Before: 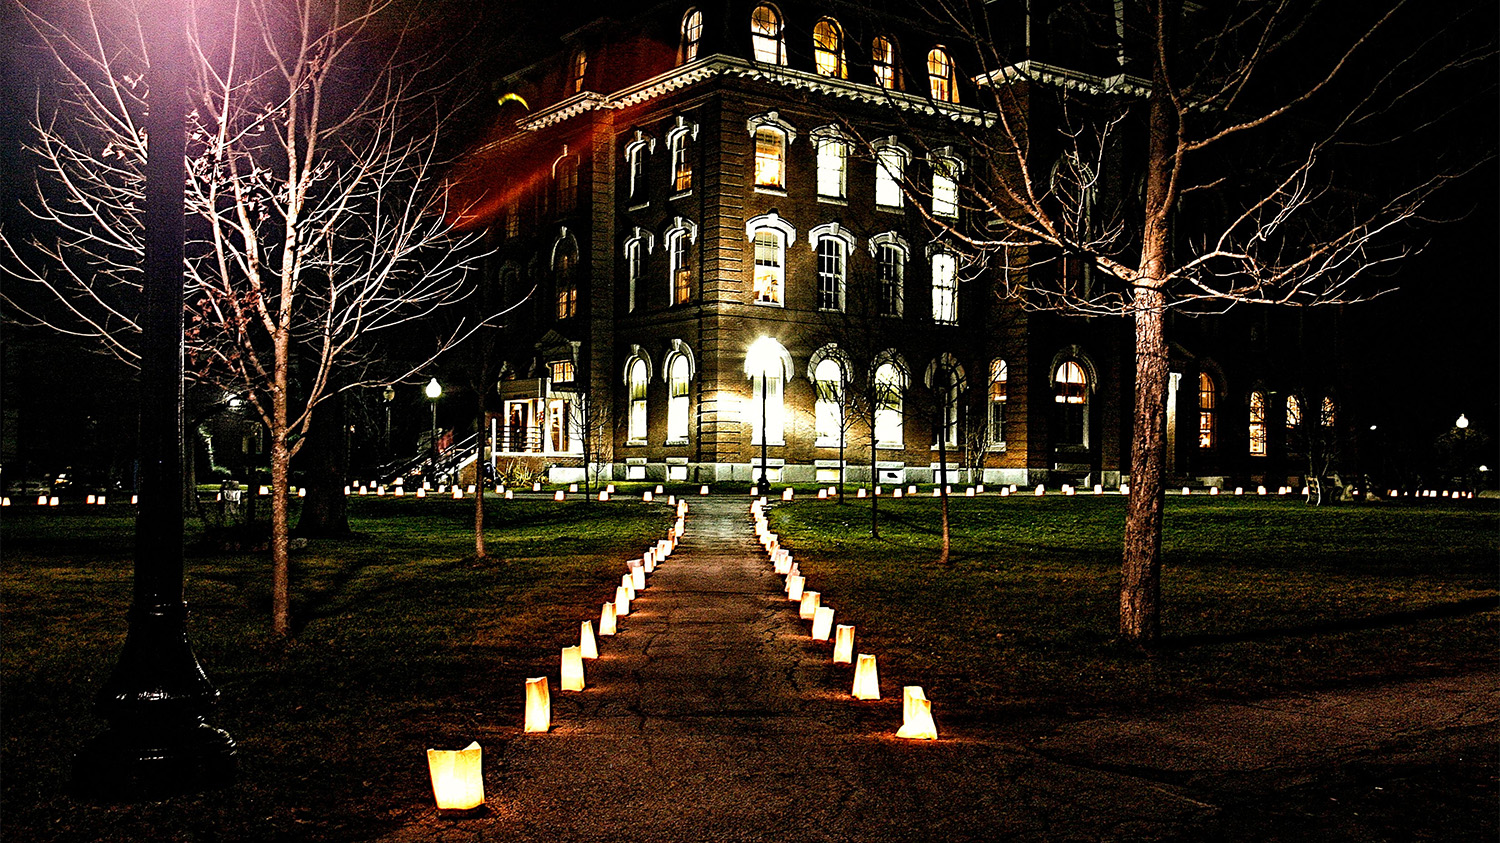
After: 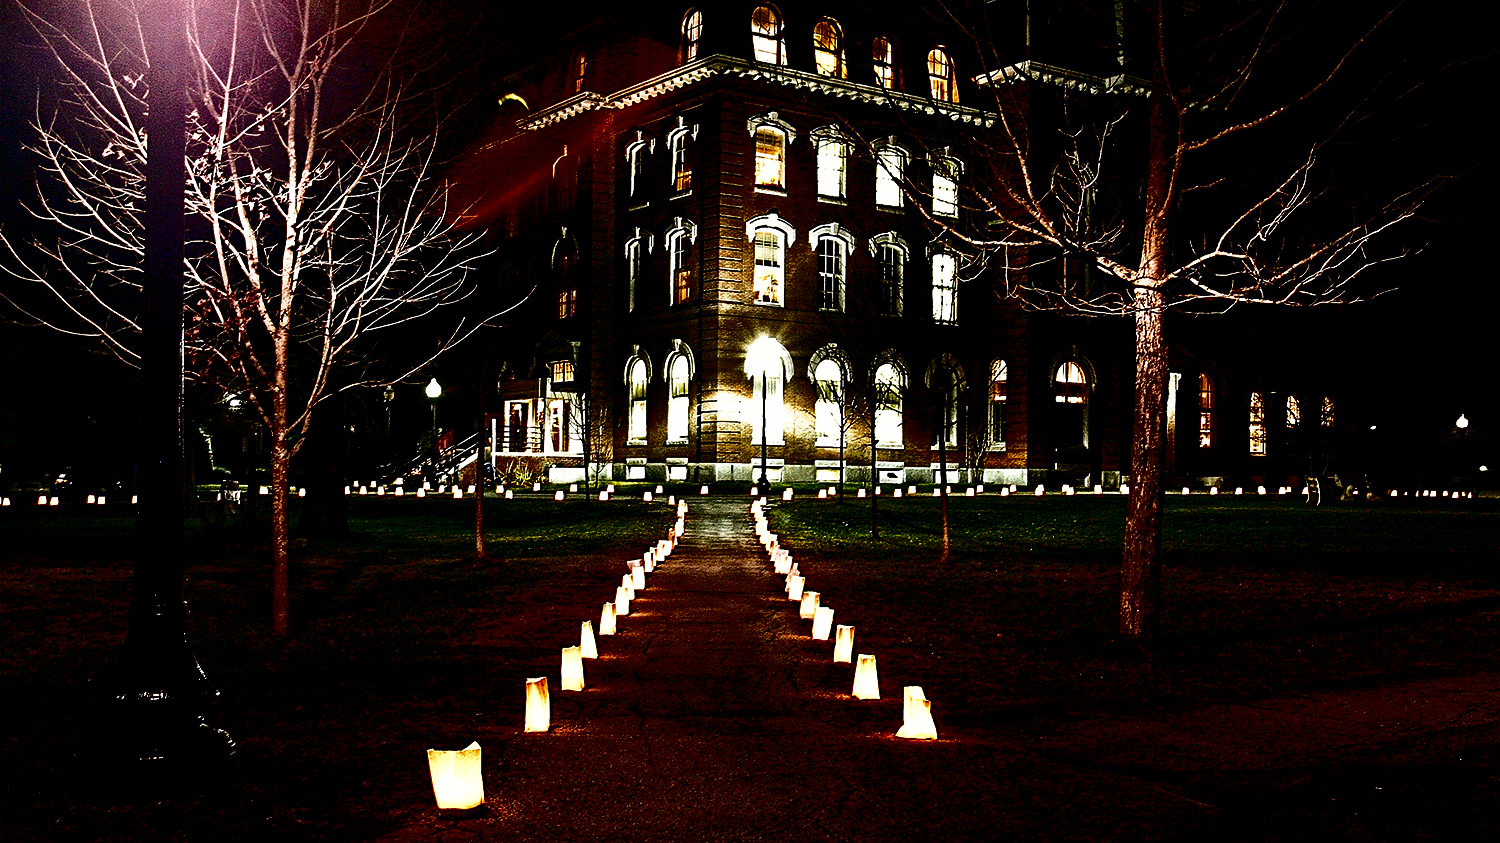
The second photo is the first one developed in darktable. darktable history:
shadows and highlights: shadows -62.32, white point adjustment -5.22, highlights 61.59
contrast brightness saturation: brightness -0.2, saturation 0.08
